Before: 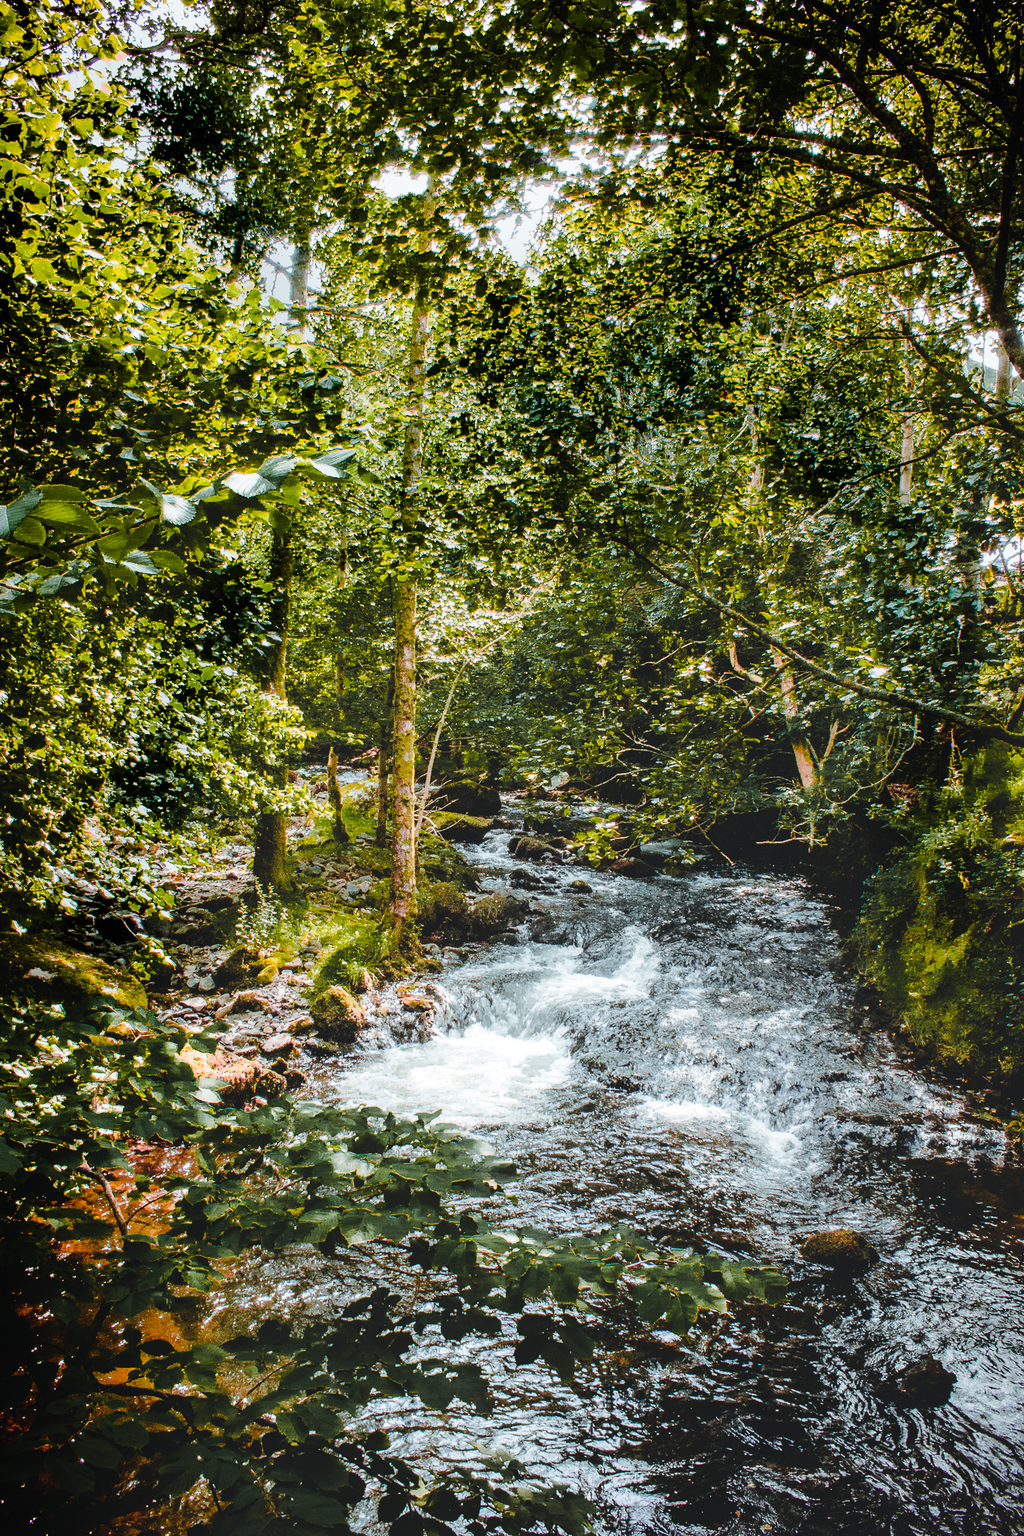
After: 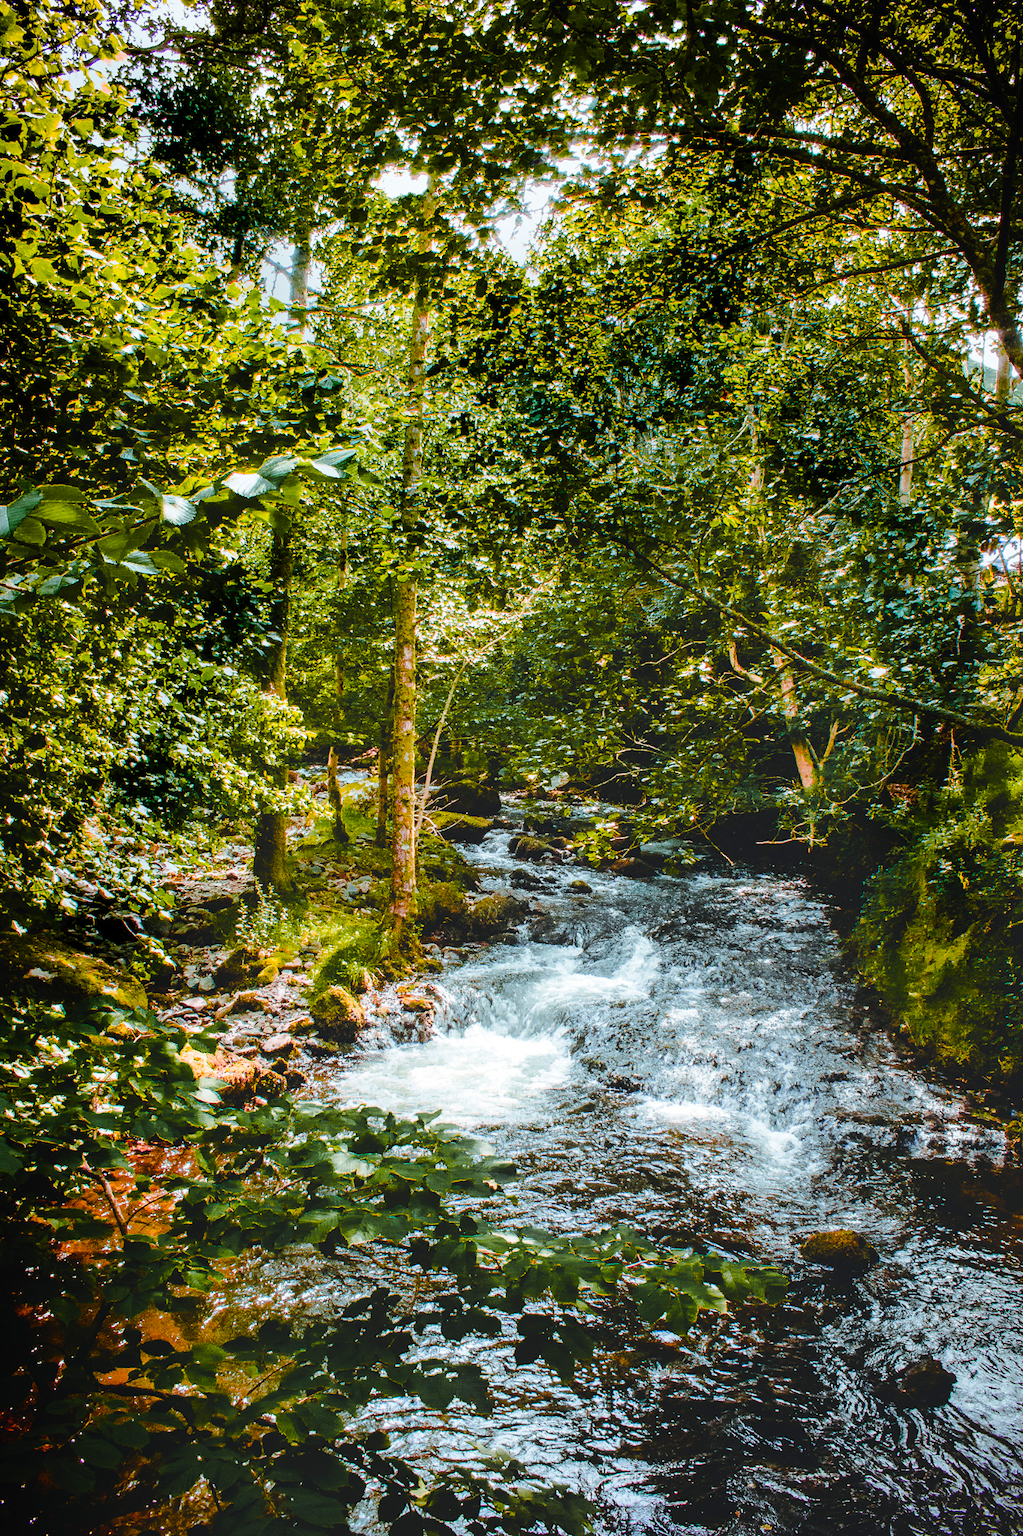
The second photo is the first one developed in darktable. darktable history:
color balance rgb: perceptual saturation grading › global saturation 30%, global vibrance 30%
tone equalizer: on, module defaults
